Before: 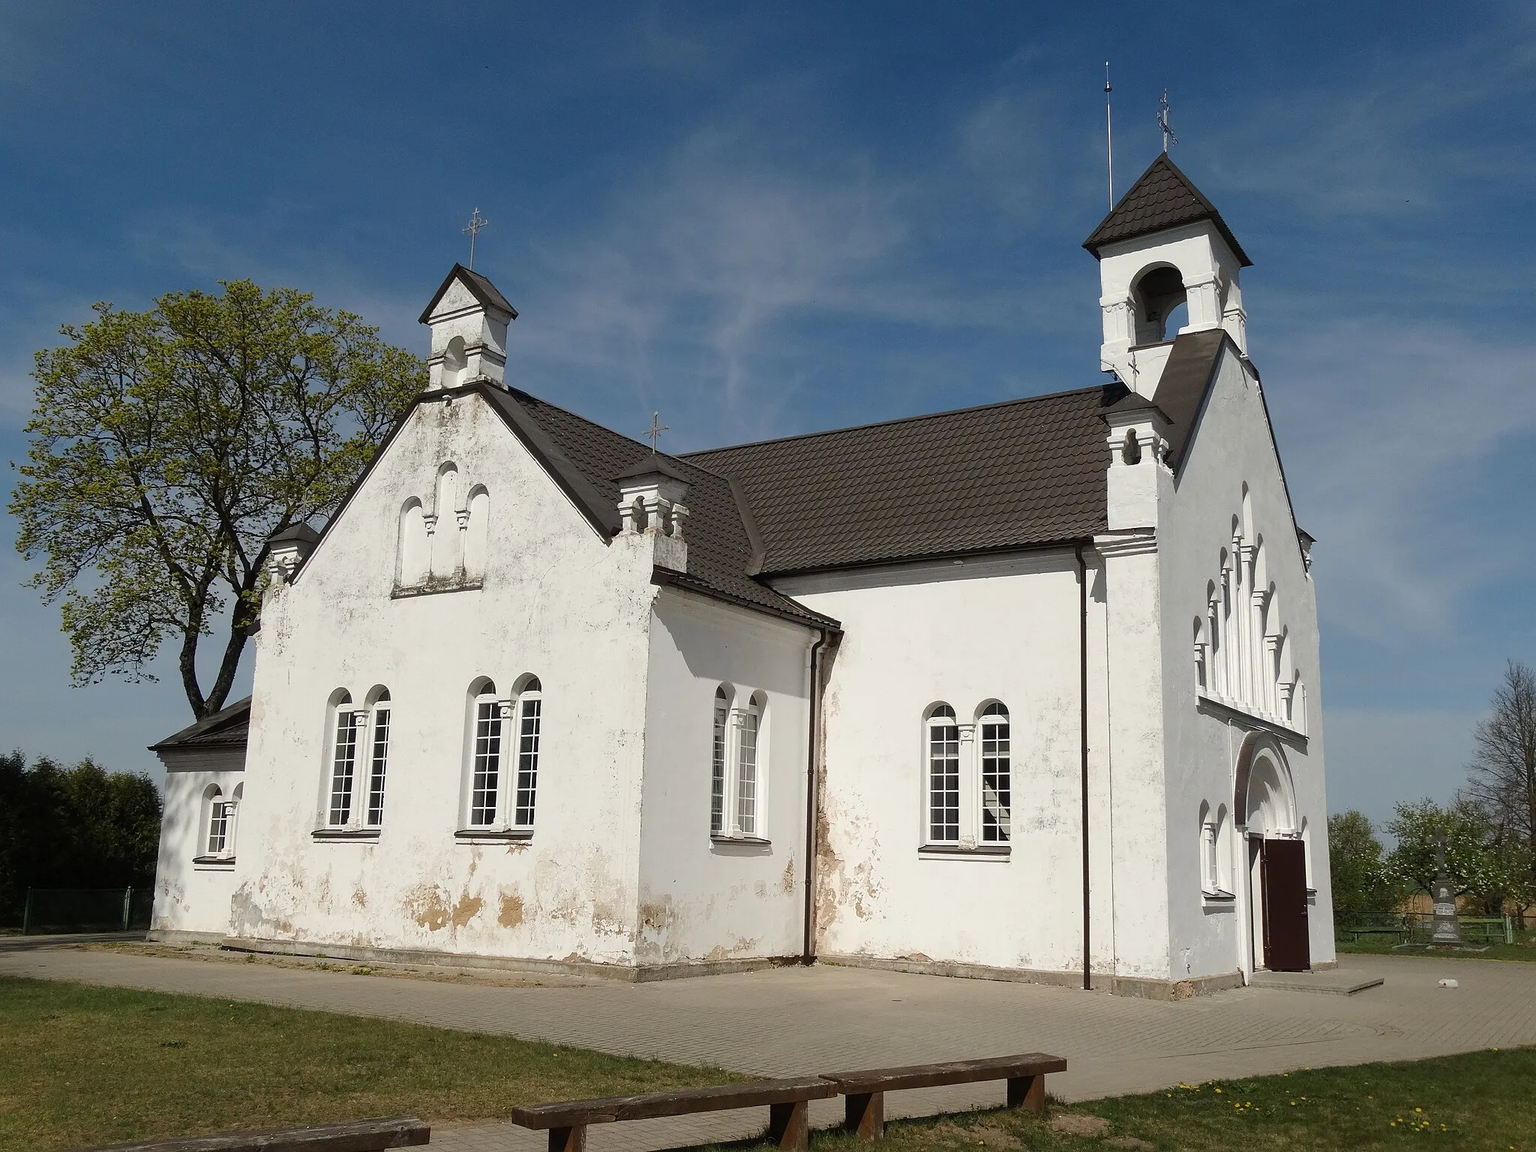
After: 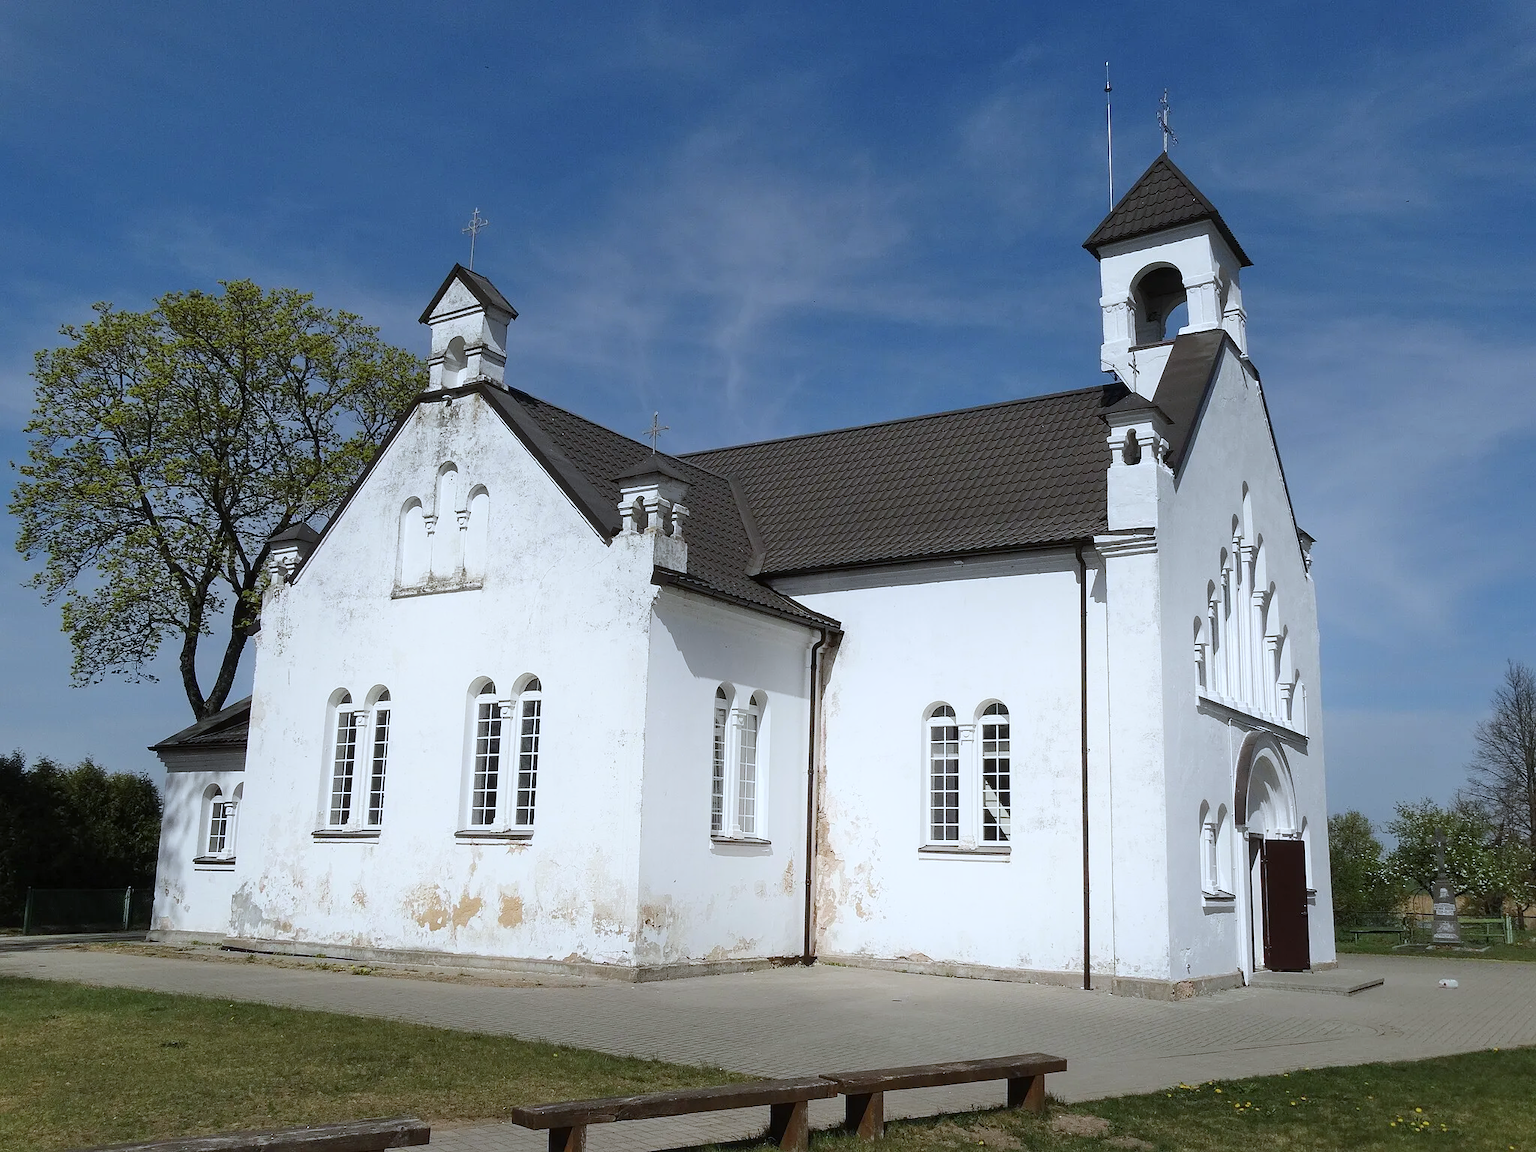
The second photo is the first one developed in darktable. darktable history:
shadows and highlights: highlights 70.7, soften with gaussian
white balance: red 0.931, blue 1.11
